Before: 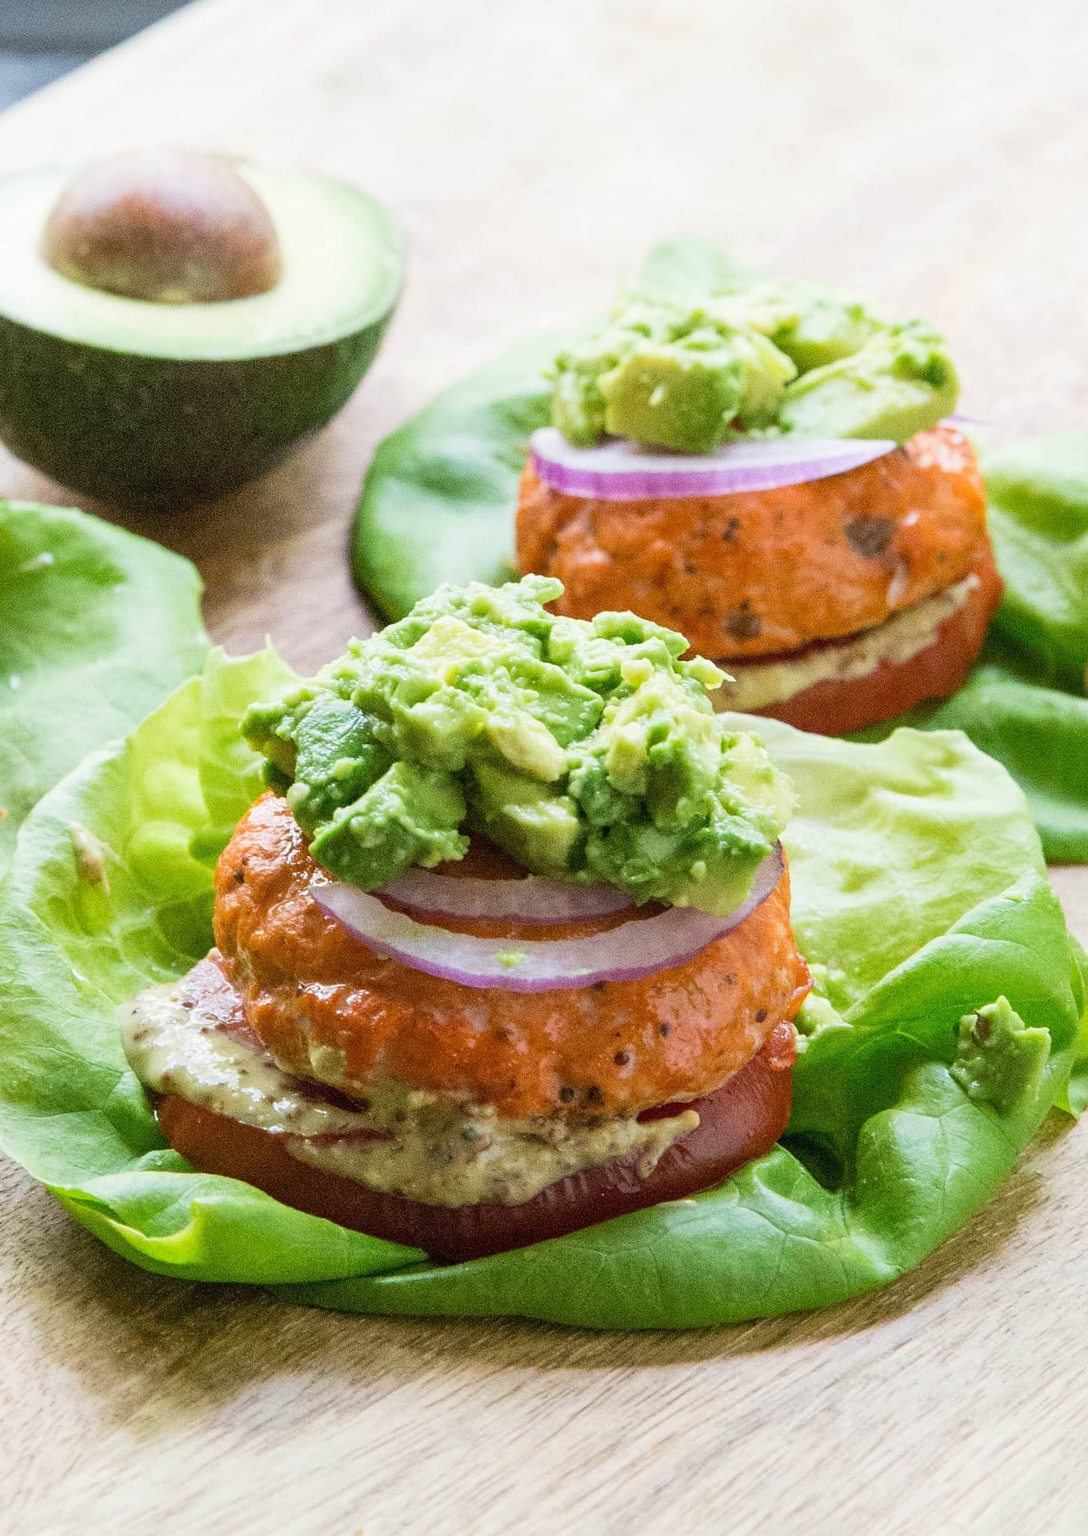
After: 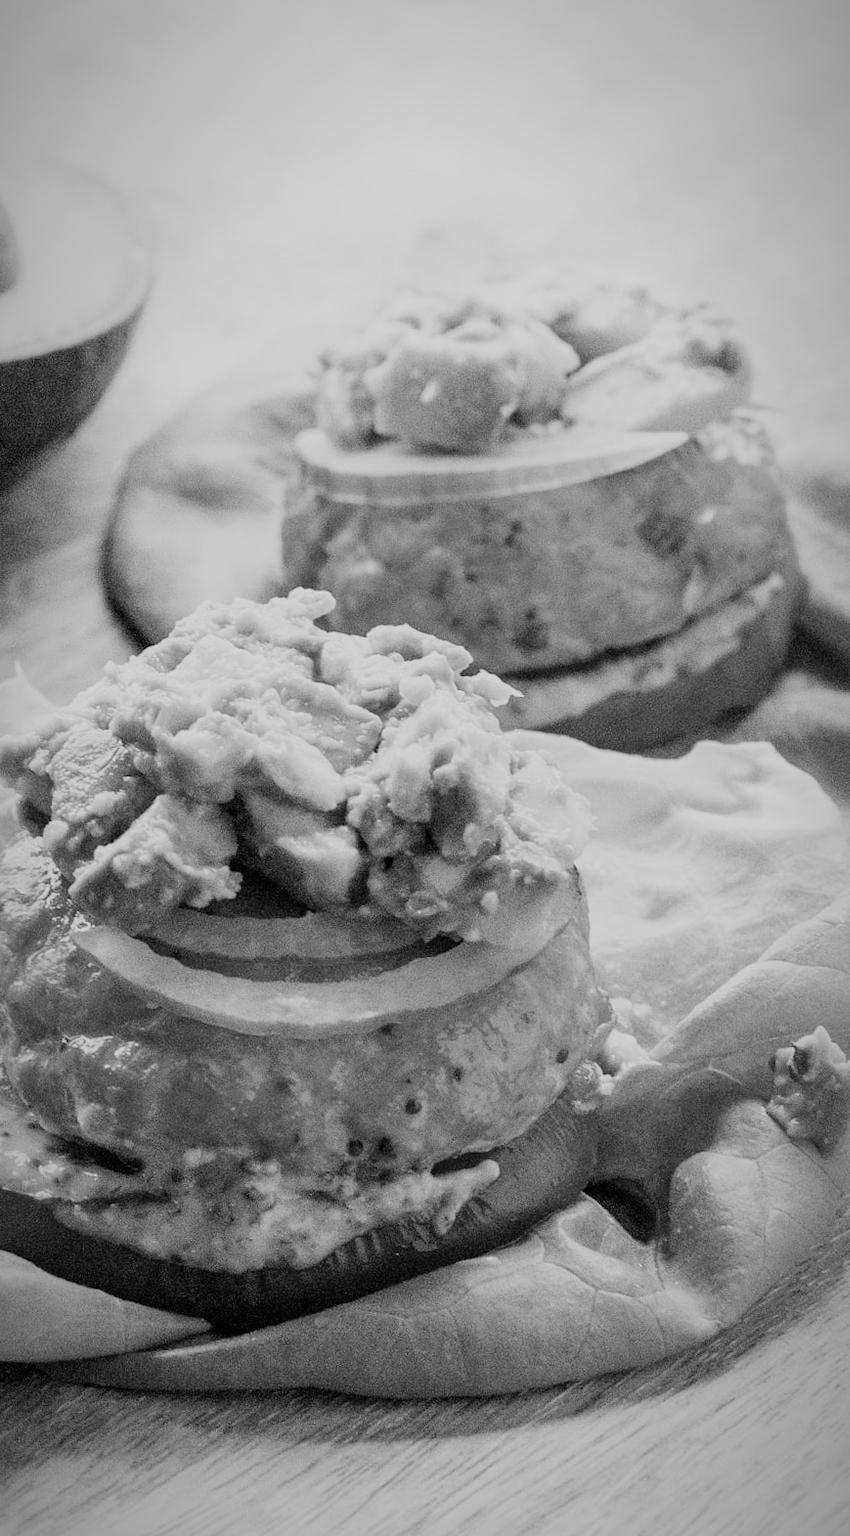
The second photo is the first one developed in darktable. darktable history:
rotate and perspective: rotation -1.77°, lens shift (horizontal) 0.004, automatic cropping off
monochrome: a 32, b 64, size 2.3, highlights 1
vignetting: fall-off radius 60%, automatic ratio true
crop and rotate: left 24.034%, top 2.838%, right 6.406%, bottom 6.299%
filmic rgb: black relative exposure -7.65 EV, white relative exposure 4.56 EV, hardness 3.61, contrast 1.05
